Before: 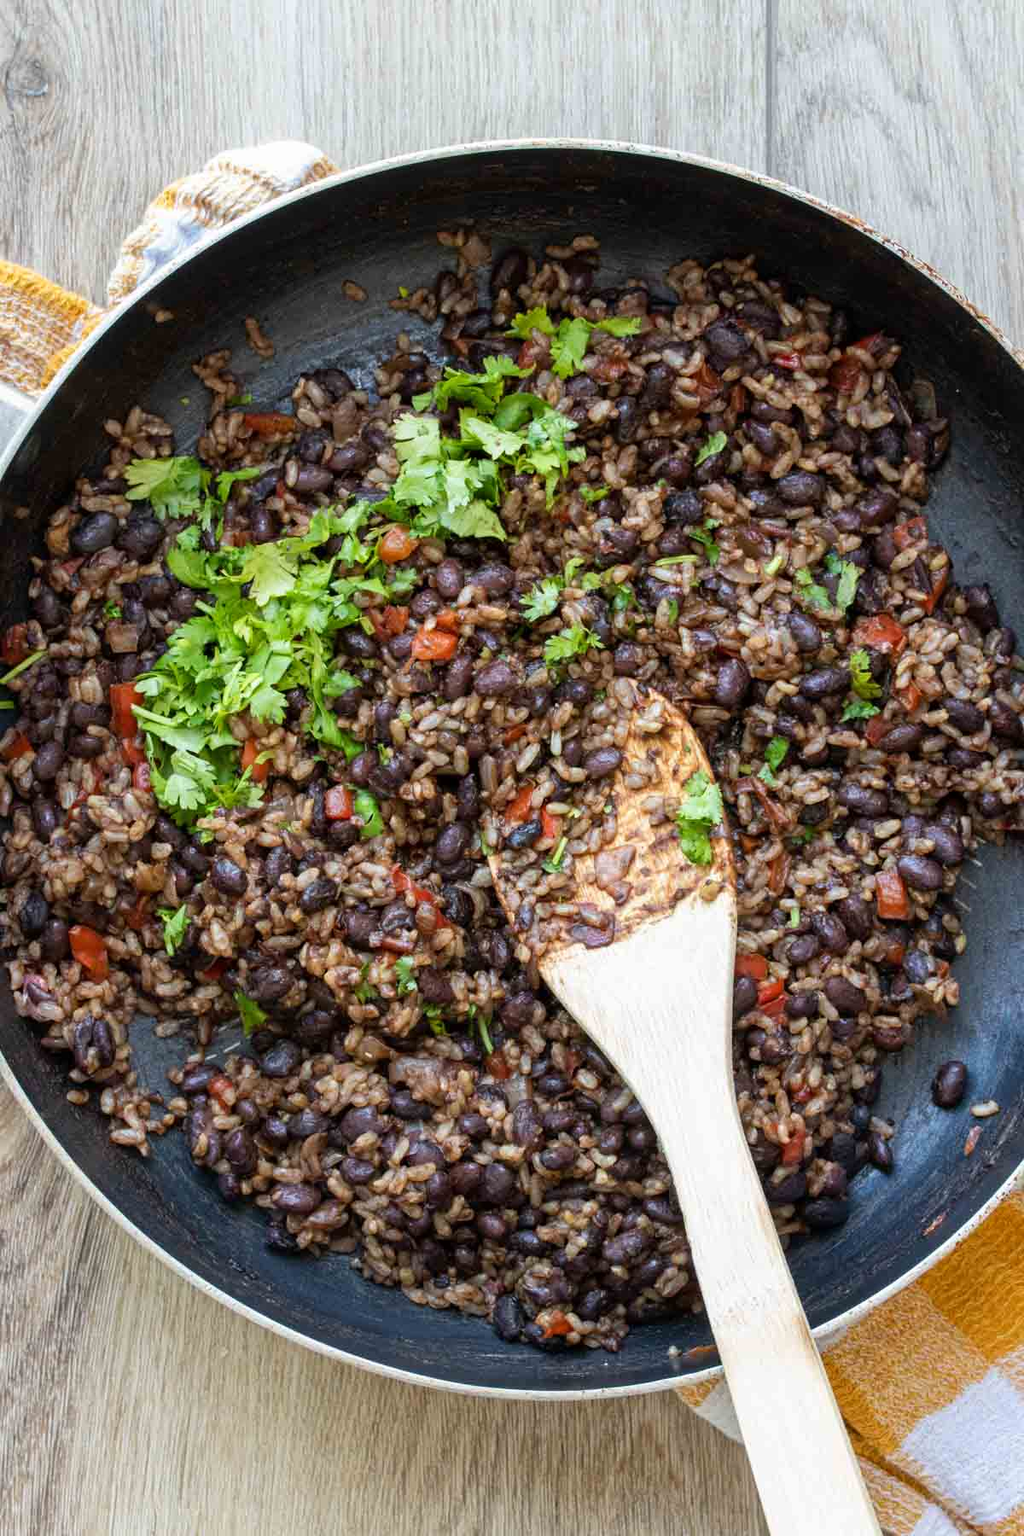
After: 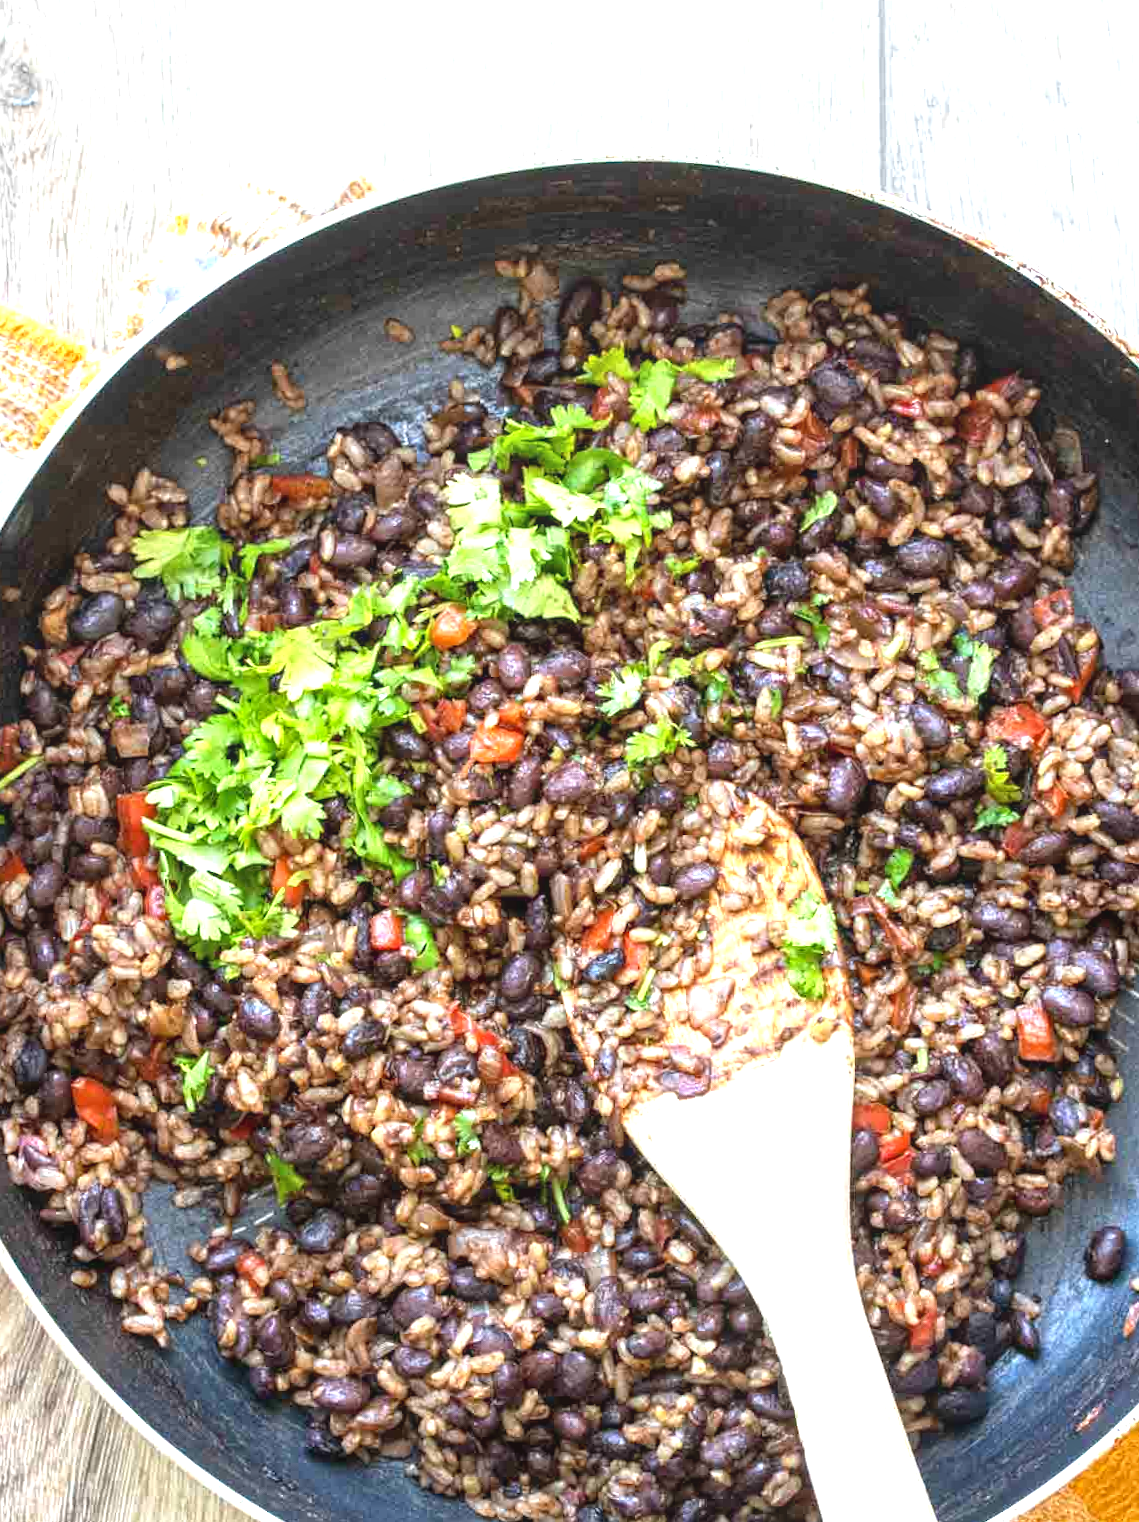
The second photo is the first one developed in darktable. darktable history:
crop and rotate: angle 0.55°, left 0.221%, right 3.432%, bottom 14.179%
local contrast: detail 109%
exposure: black level correction 0, exposure 1.199 EV, compensate exposure bias true, compensate highlight preservation false
